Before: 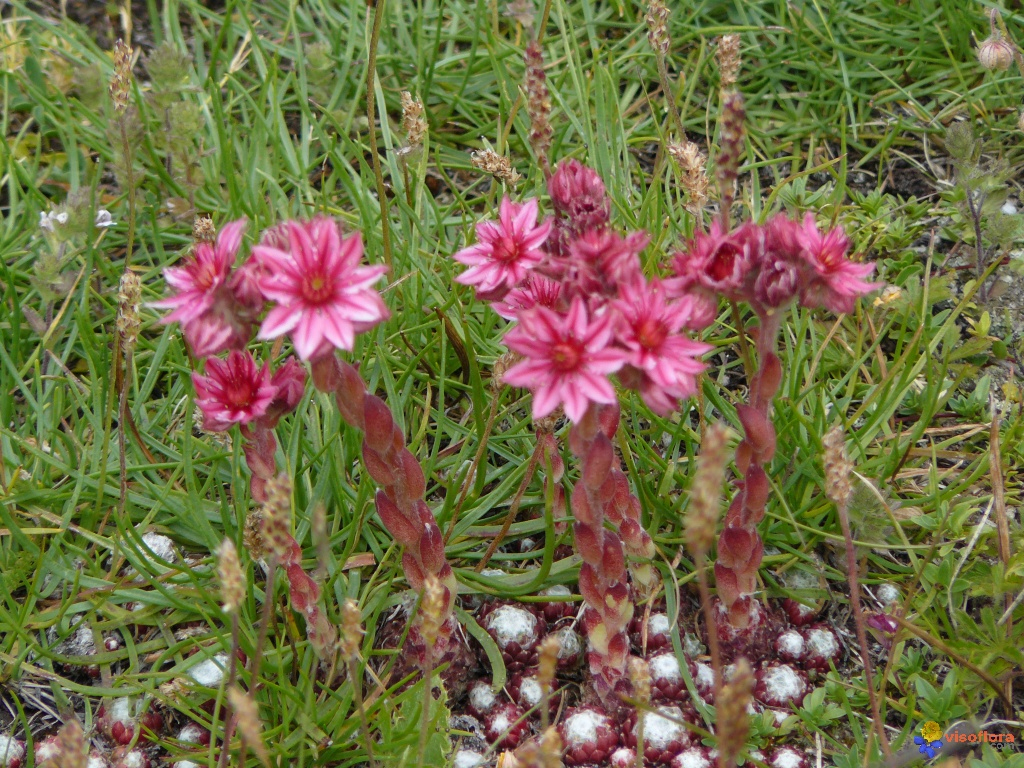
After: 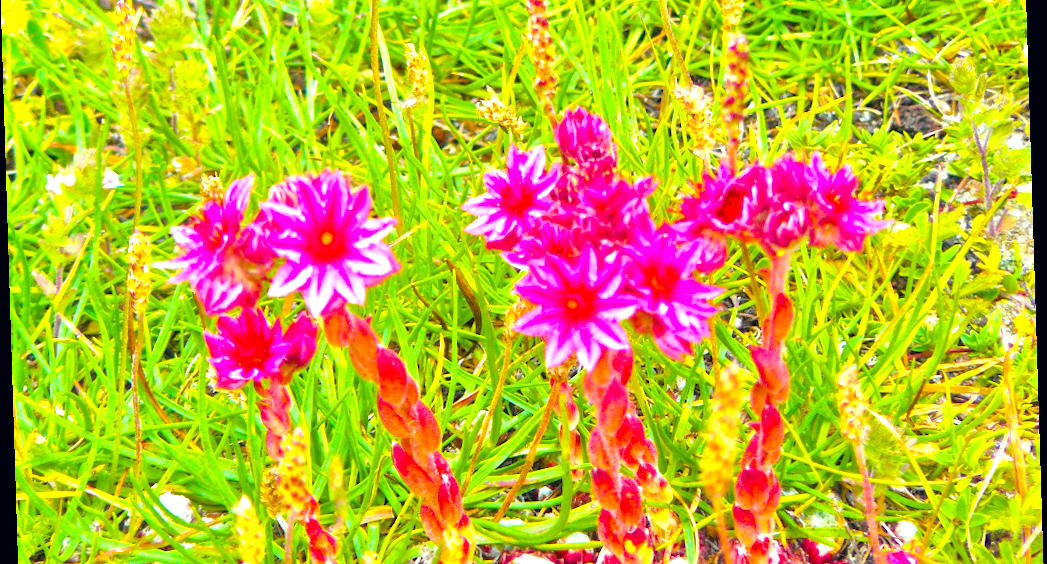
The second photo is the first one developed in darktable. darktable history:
white balance: red 1, blue 1
crop and rotate: top 8.293%, bottom 20.996%
rotate and perspective: rotation -1.77°, lens shift (horizontal) 0.004, automatic cropping off
tone equalizer: -7 EV 0.15 EV, -6 EV 0.6 EV, -5 EV 1.15 EV, -4 EV 1.33 EV, -3 EV 1.15 EV, -2 EV 0.6 EV, -1 EV 0.15 EV, mask exposure compensation -0.5 EV
color balance rgb: linear chroma grading › global chroma 25%, perceptual saturation grading › global saturation 40%, perceptual brilliance grading › global brilliance 30%, global vibrance 40%
exposure: black level correction 0, exposure 0.5 EV, compensate exposure bias true, compensate highlight preservation false
color correction: highlights a* 0.207, highlights b* 2.7, shadows a* -0.874, shadows b* -4.78
